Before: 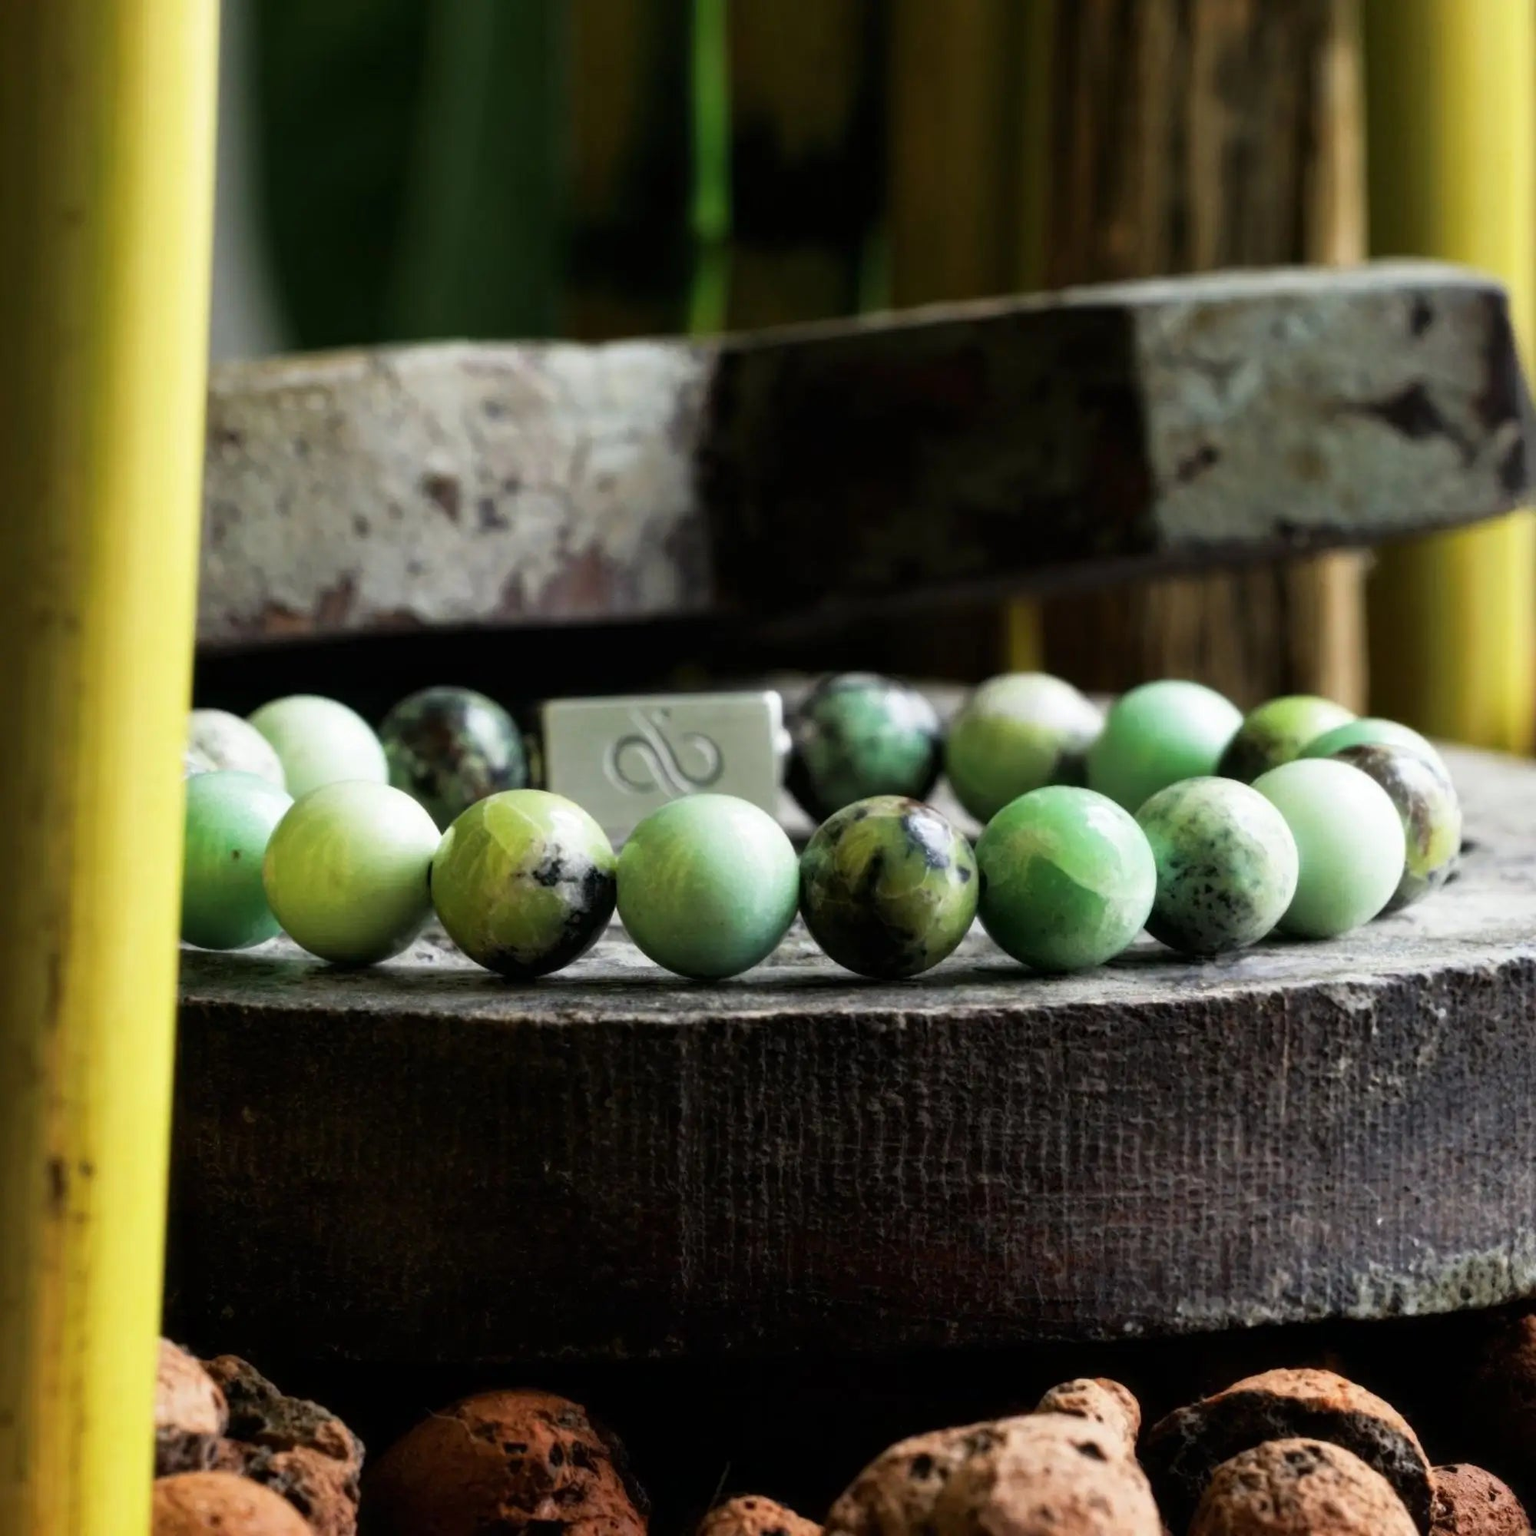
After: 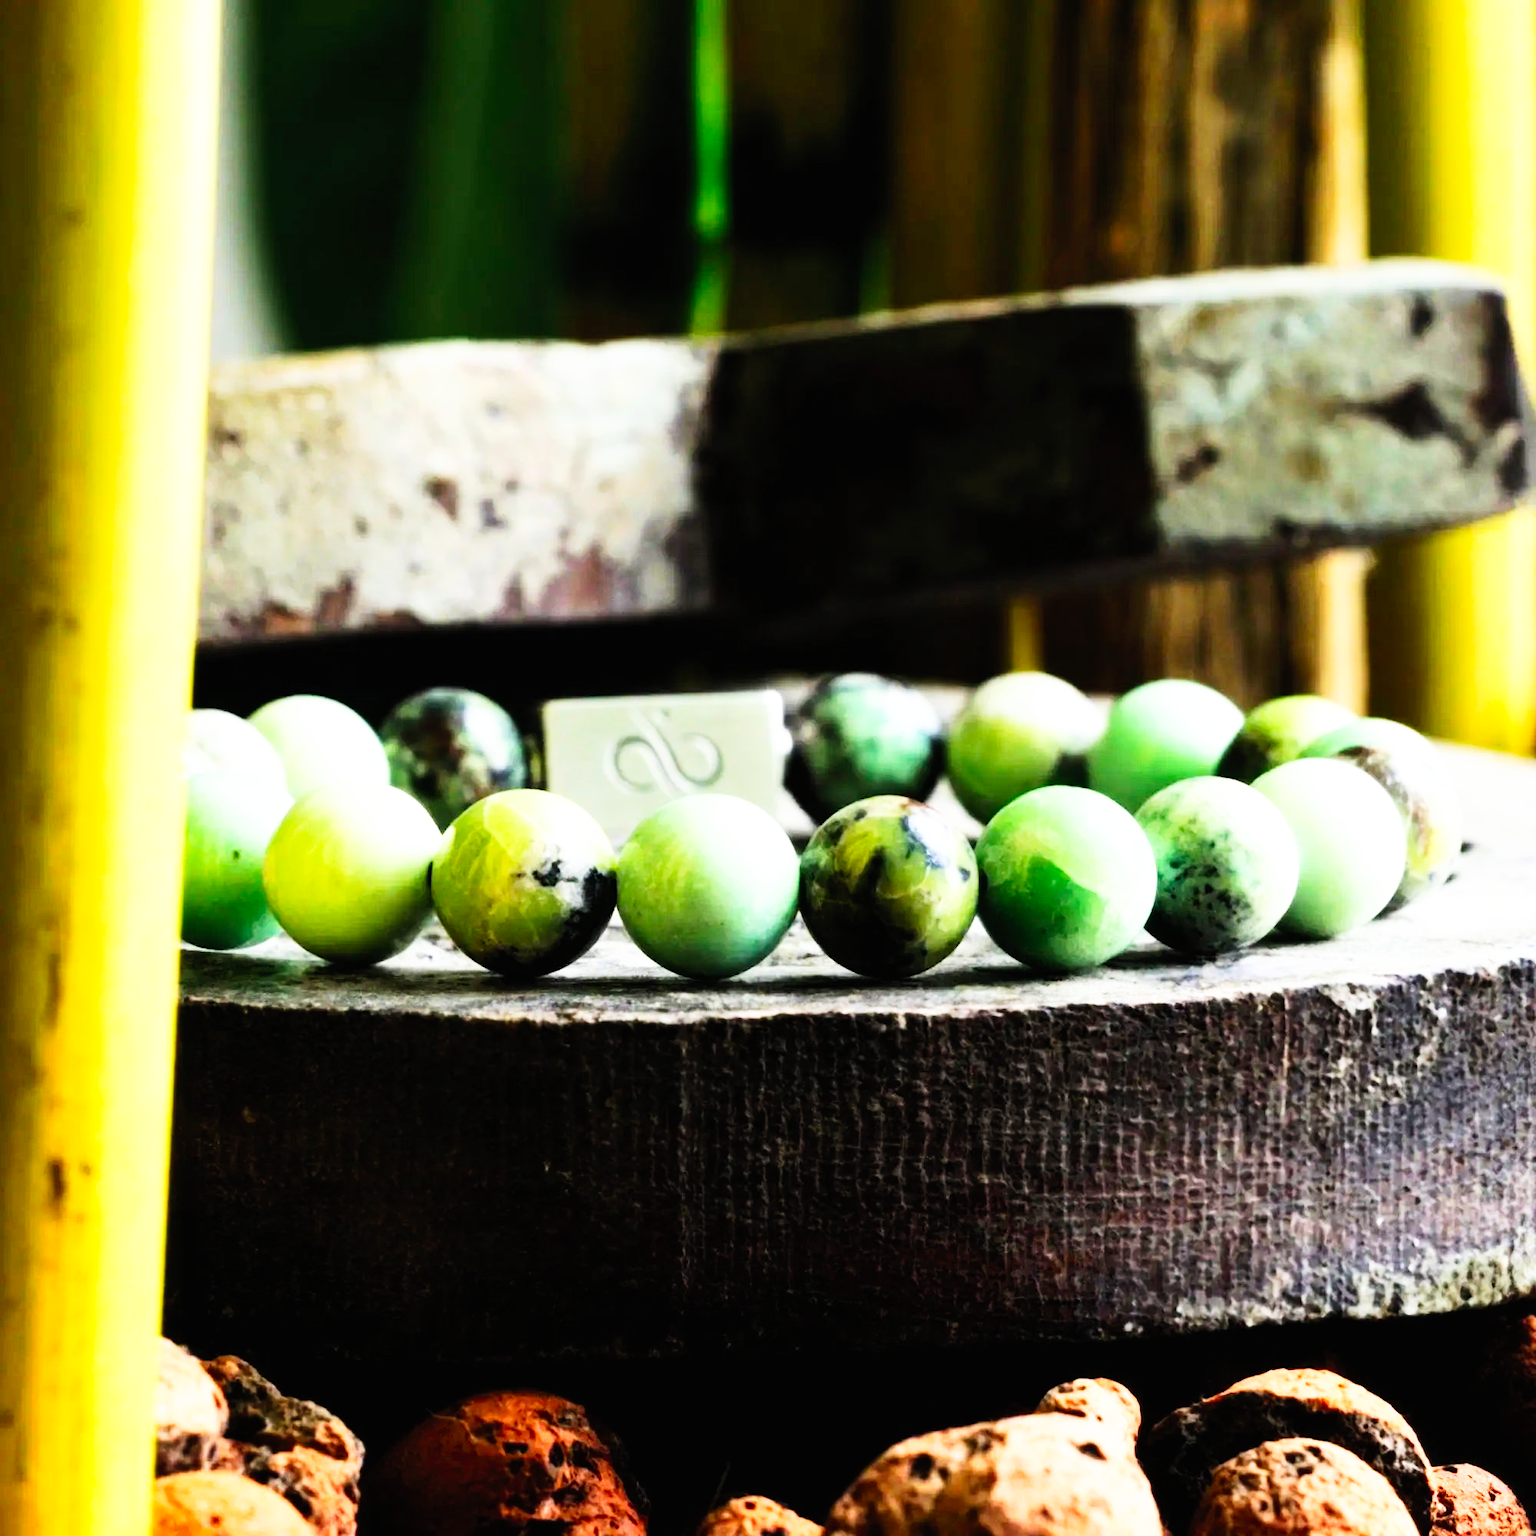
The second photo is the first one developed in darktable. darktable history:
base curve: curves: ch0 [(0, 0) (0.007, 0.004) (0.027, 0.03) (0.046, 0.07) (0.207, 0.54) (0.442, 0.872) (0.673, 0.972) (1, 1)], preserve colors none
contrast brightness saturation: contrast 0.2, brightness 0.16, saturation 0.22
exposure: black level correction 0.001, compensate highlight preservation false
